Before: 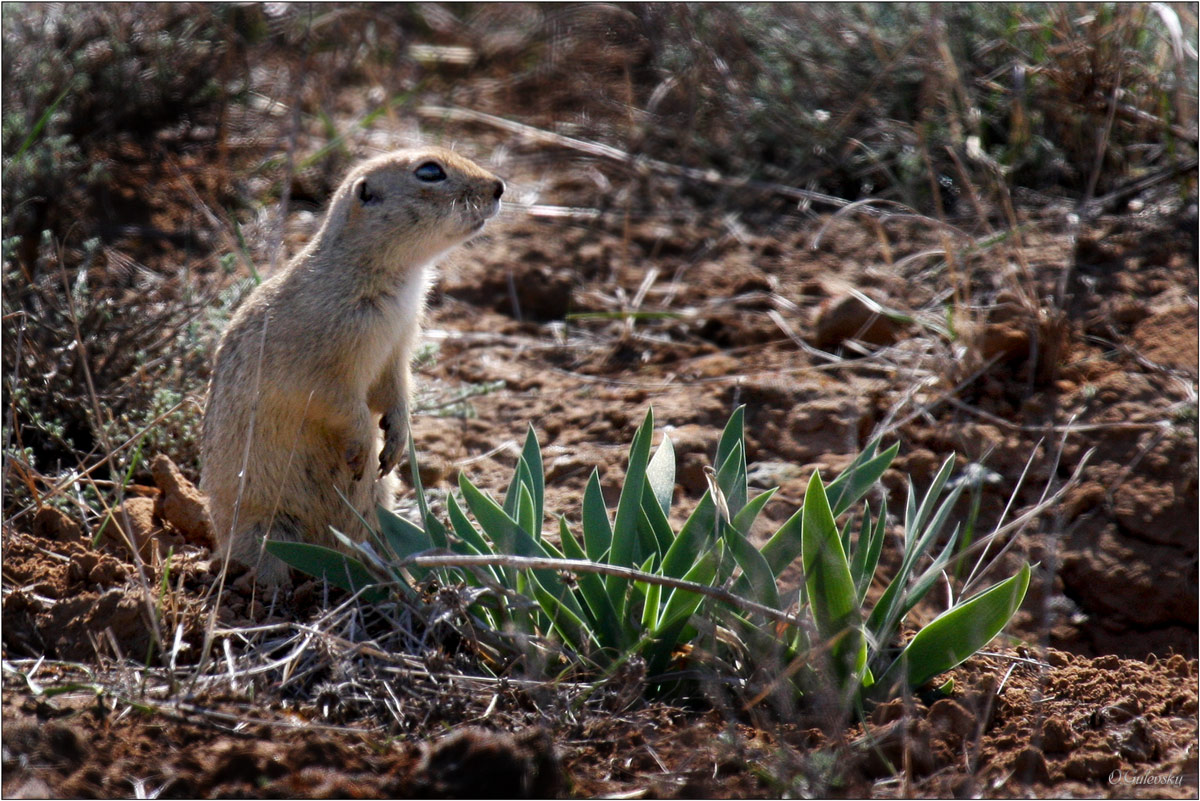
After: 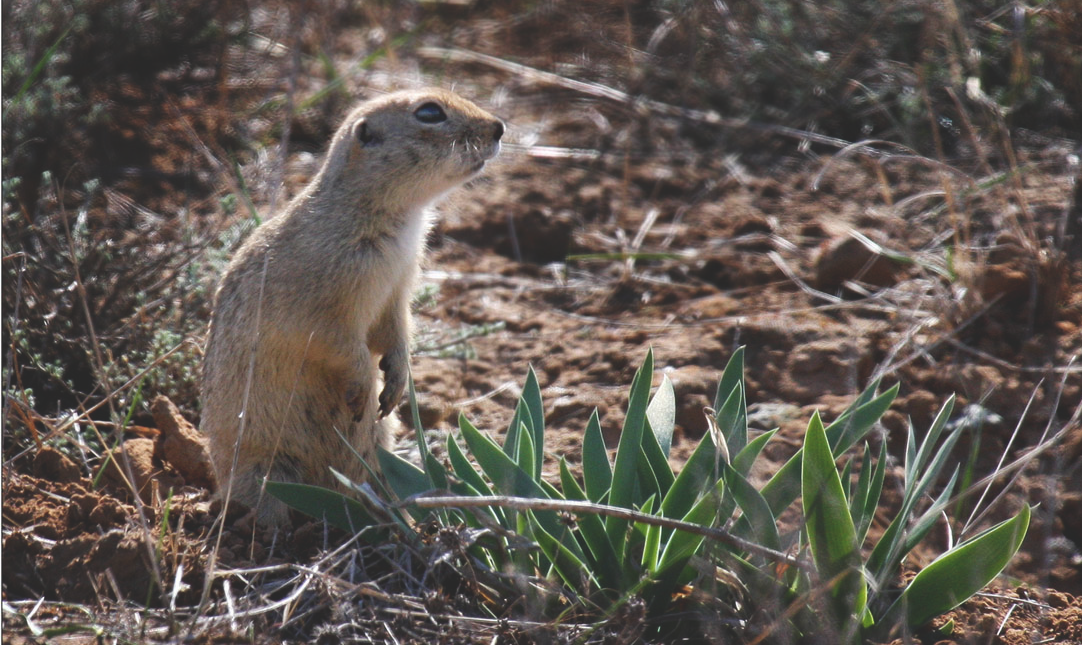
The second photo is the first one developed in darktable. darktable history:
crop: top 7.478%, right 9.763%, bottom 11.92%
exposure: black level correction -0.022, exposure -0.031 EV, compensate highlight preservation false
